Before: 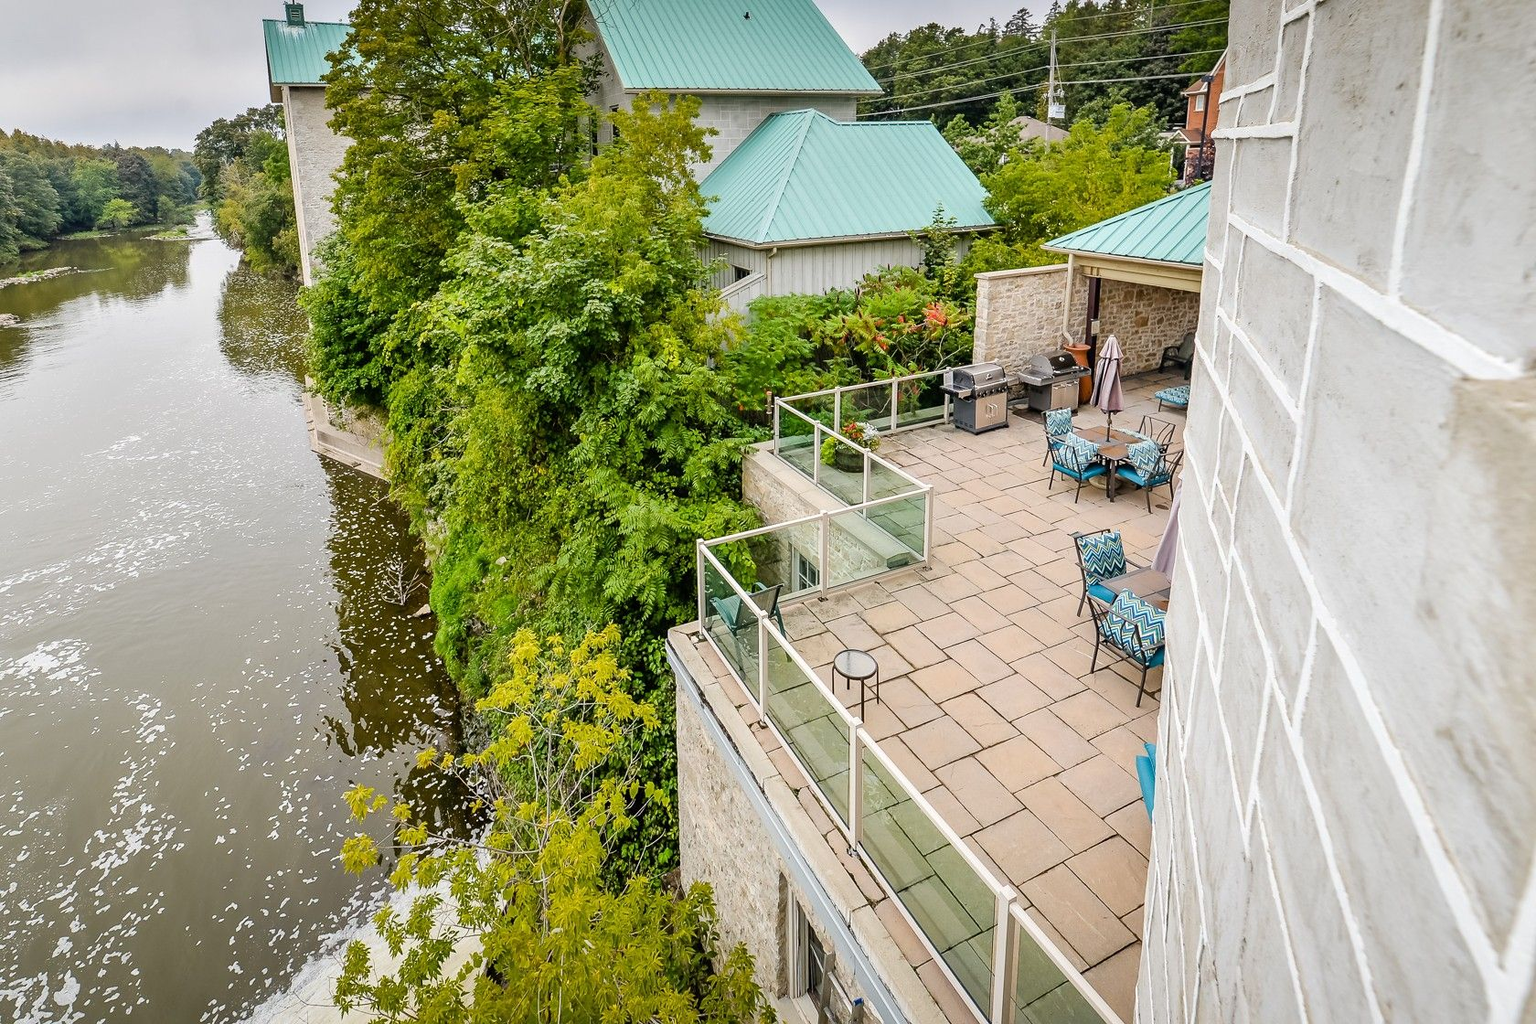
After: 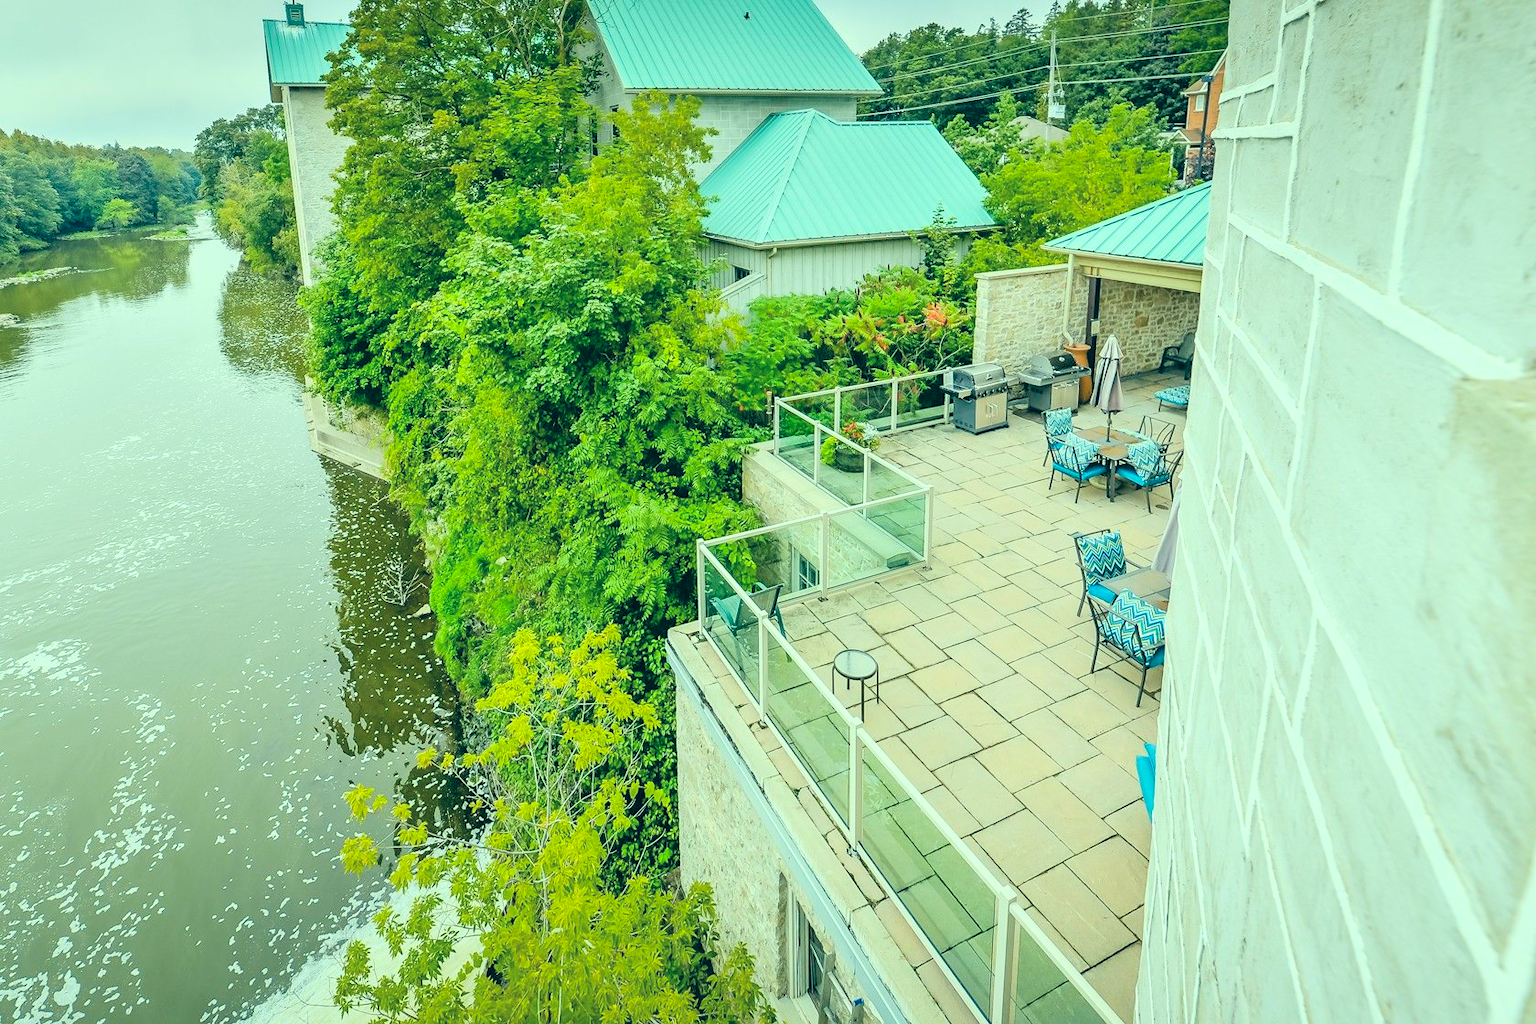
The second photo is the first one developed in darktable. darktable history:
color correction: highlights a* -20.08, highlights b* 9.8, shadows a* -20.4, shadows b* -10.76
contrast brightness saturation: contrast 0.1, brightness 0.3, saturation 0.14
